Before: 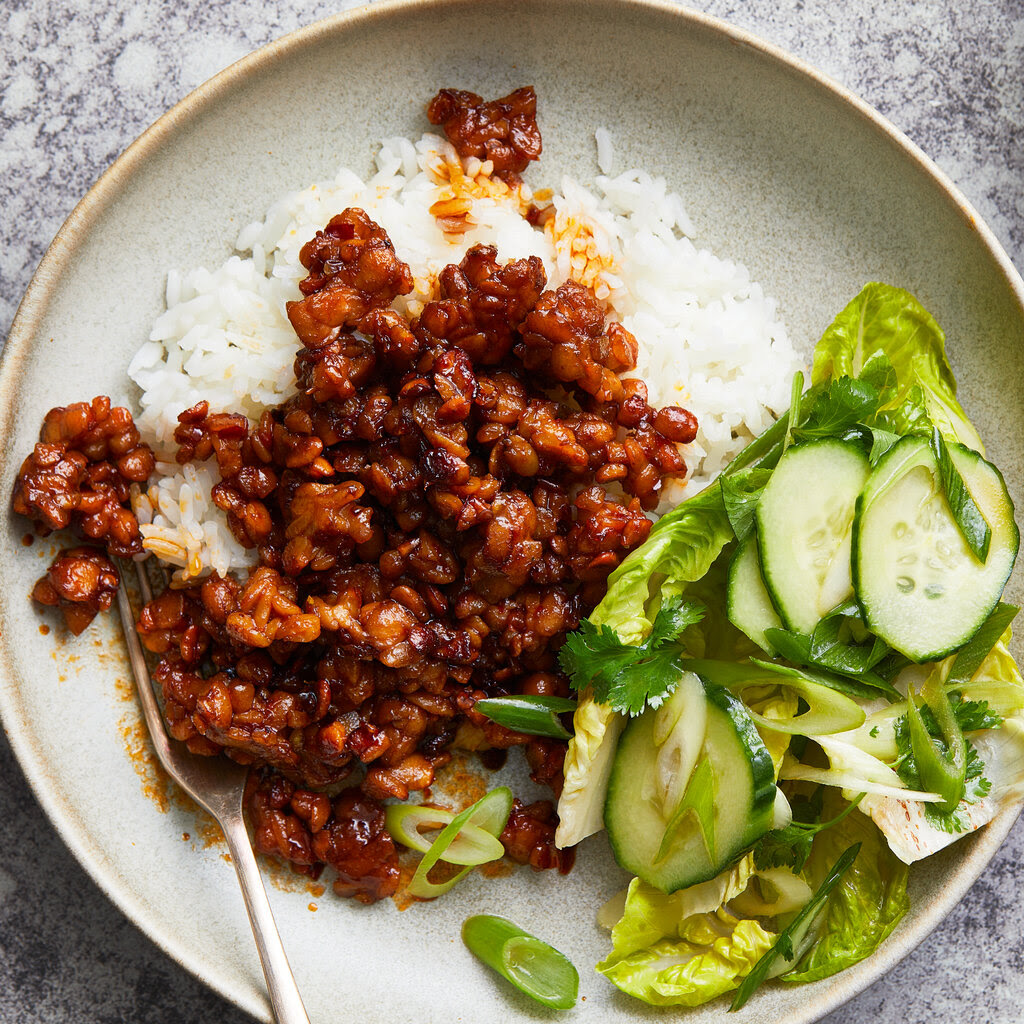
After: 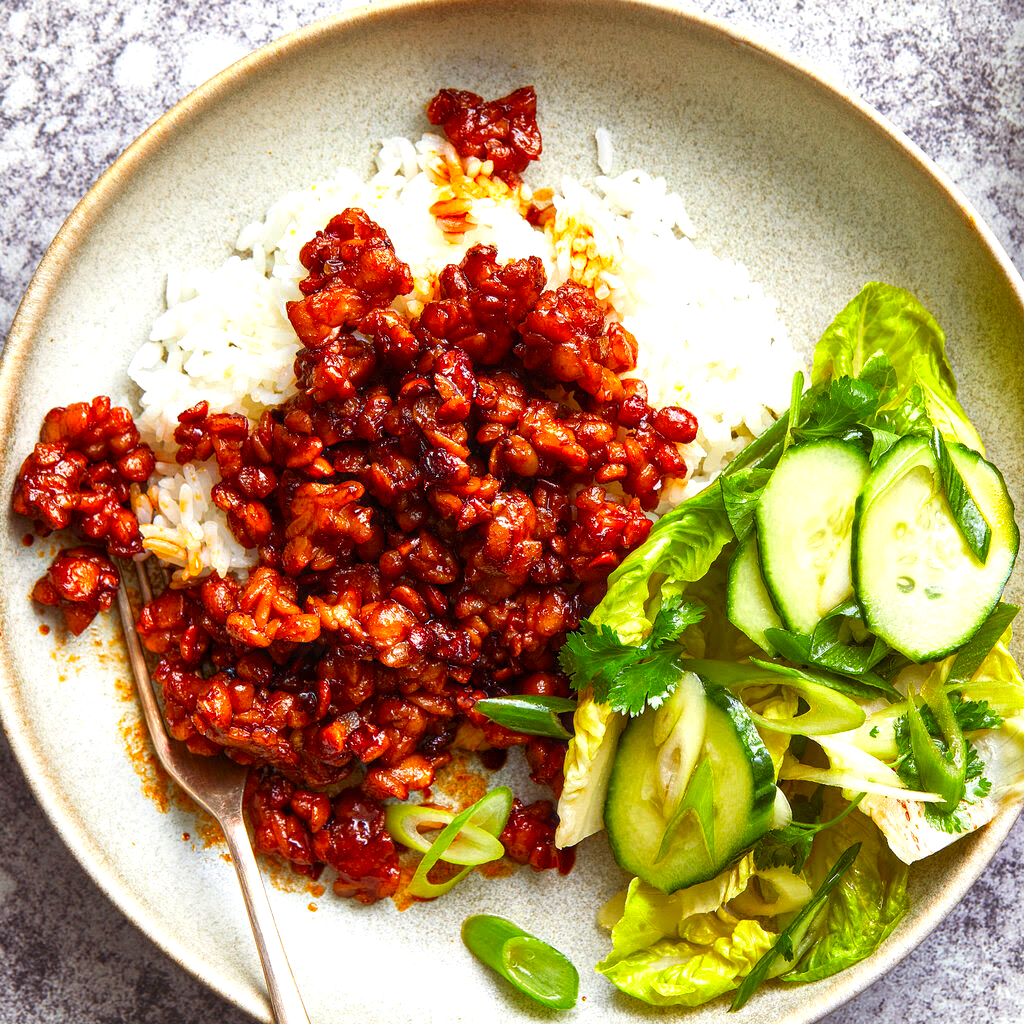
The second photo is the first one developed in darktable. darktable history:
local contrast: on, module defaults
exposure: black level correction 0, exposure 0.499 EV, compensate exposure bias true, compensate highlight preservation false
color balance rgb: shadows lift › chroma 4.507%, shadows lift › hue 27.61°, perceptual saturation grading › global saturation 0.097%, global vibrance 14.318%
color correction: highlights b* -0.003, saturation 1.33
